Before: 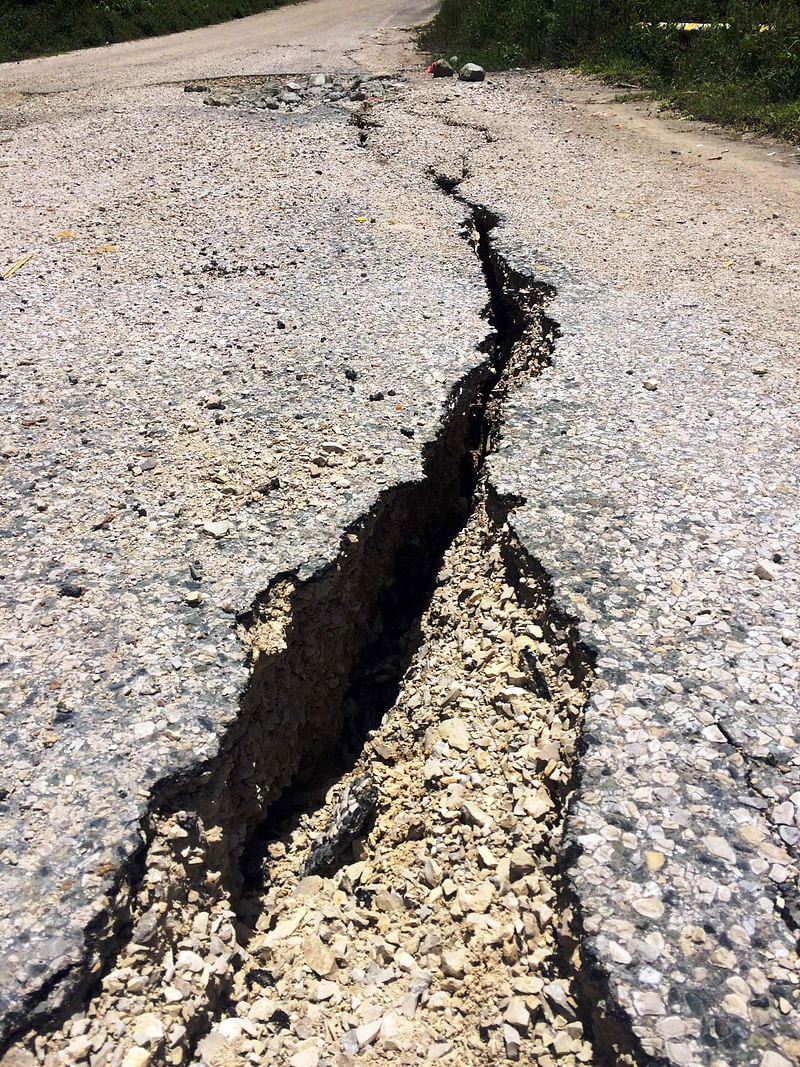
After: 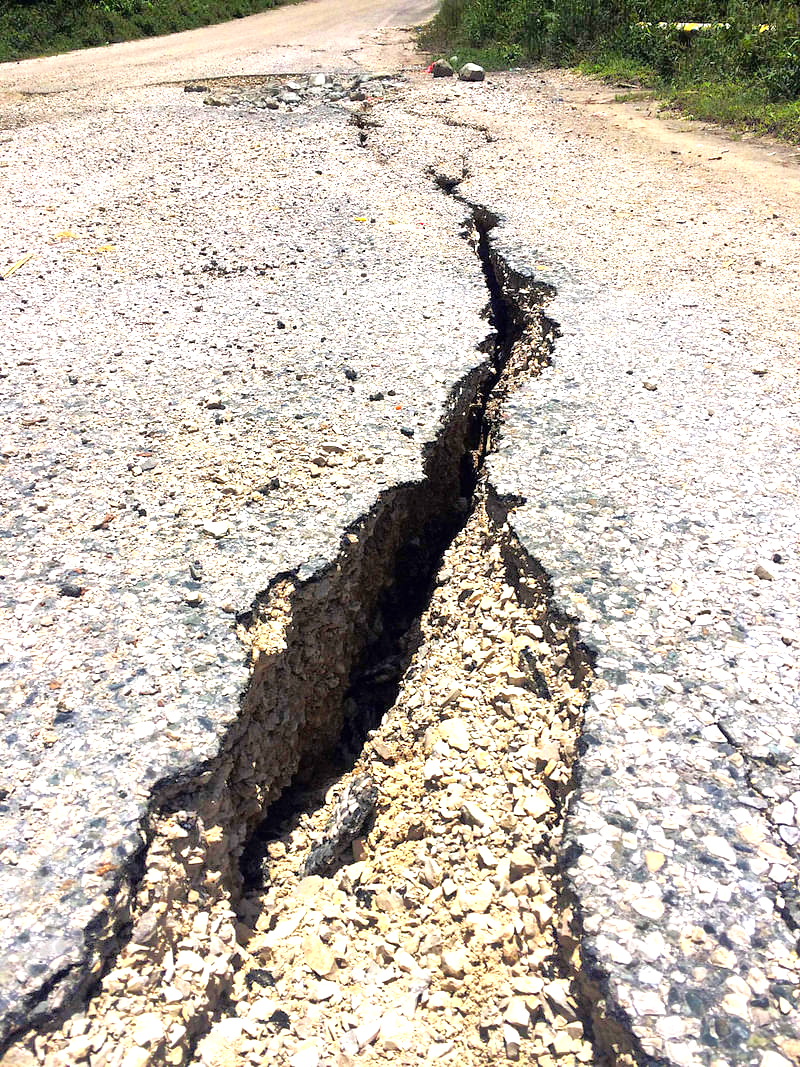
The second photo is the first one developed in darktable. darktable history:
exposure: black level correction 0, exposure 0.7 EV, compensate exposure bias true, compensate highlight preservation false
contrast brightness saturation: contrast 0.08, saturation 0.2
tone equalizer: -7 EV 0.15 EV, -6 EV 0.6 EV, -5 EV 1.15 EV, -4 EV 1.33 EV, -3 EV 1.15 EV, -2 EV 0.6 EV, -1 EV 0.15 EV, mask exposure compensation -0.5 EV
levels: levels [0, 0.492, 0.984]
